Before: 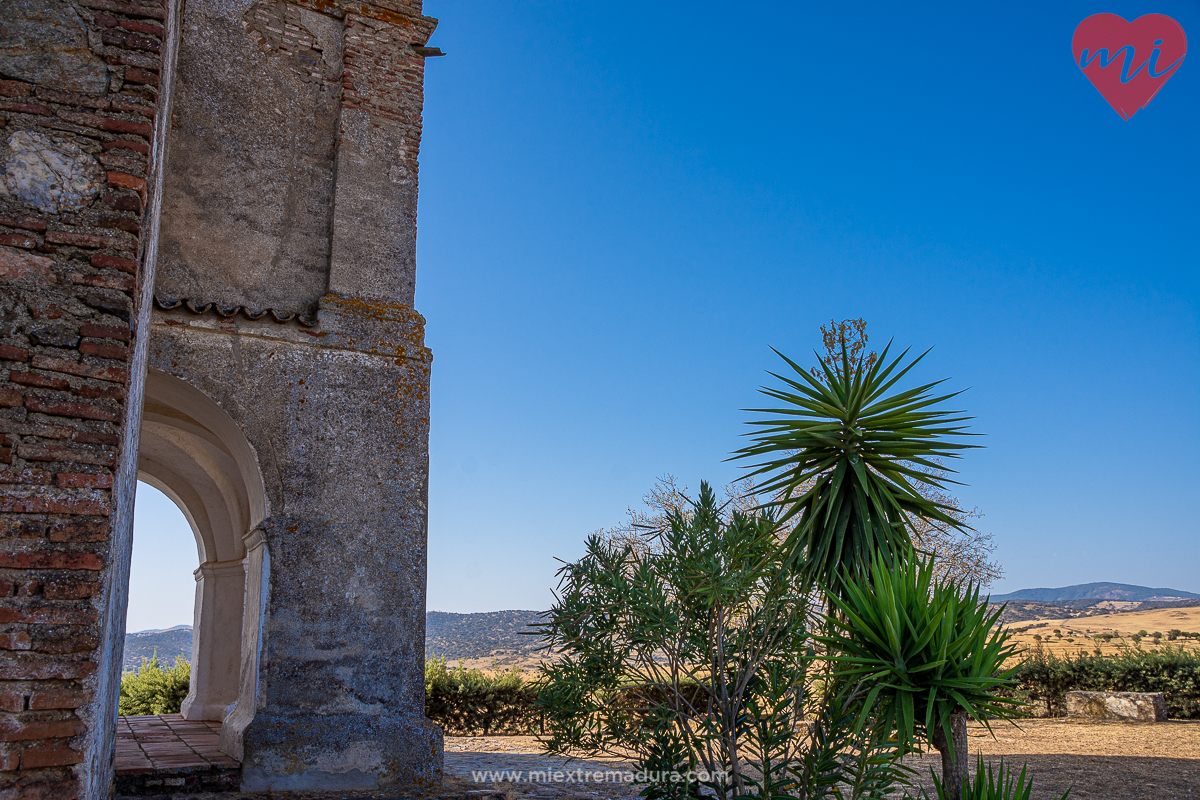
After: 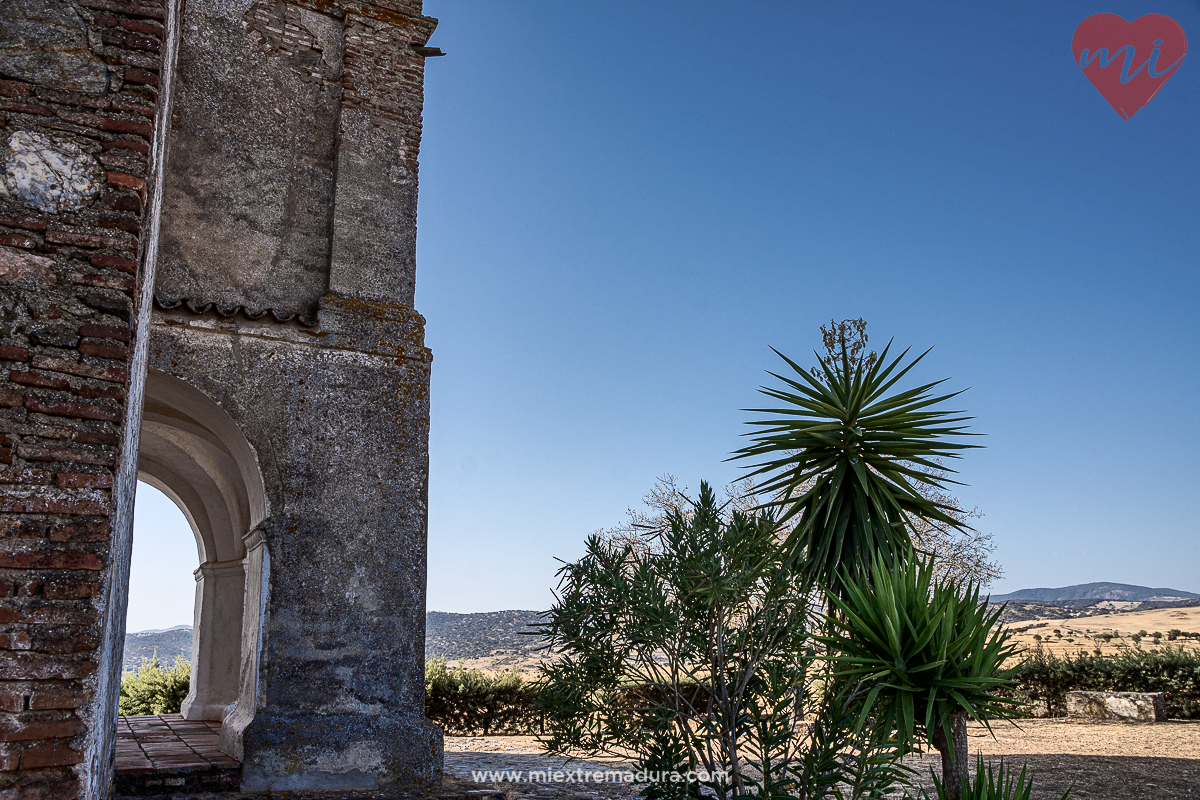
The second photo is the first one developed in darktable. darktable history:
shadows and highlights: low approximation 0.01, soften with gaussian
contrast brightness saturation: contrast 0.251, saturation -0.306
